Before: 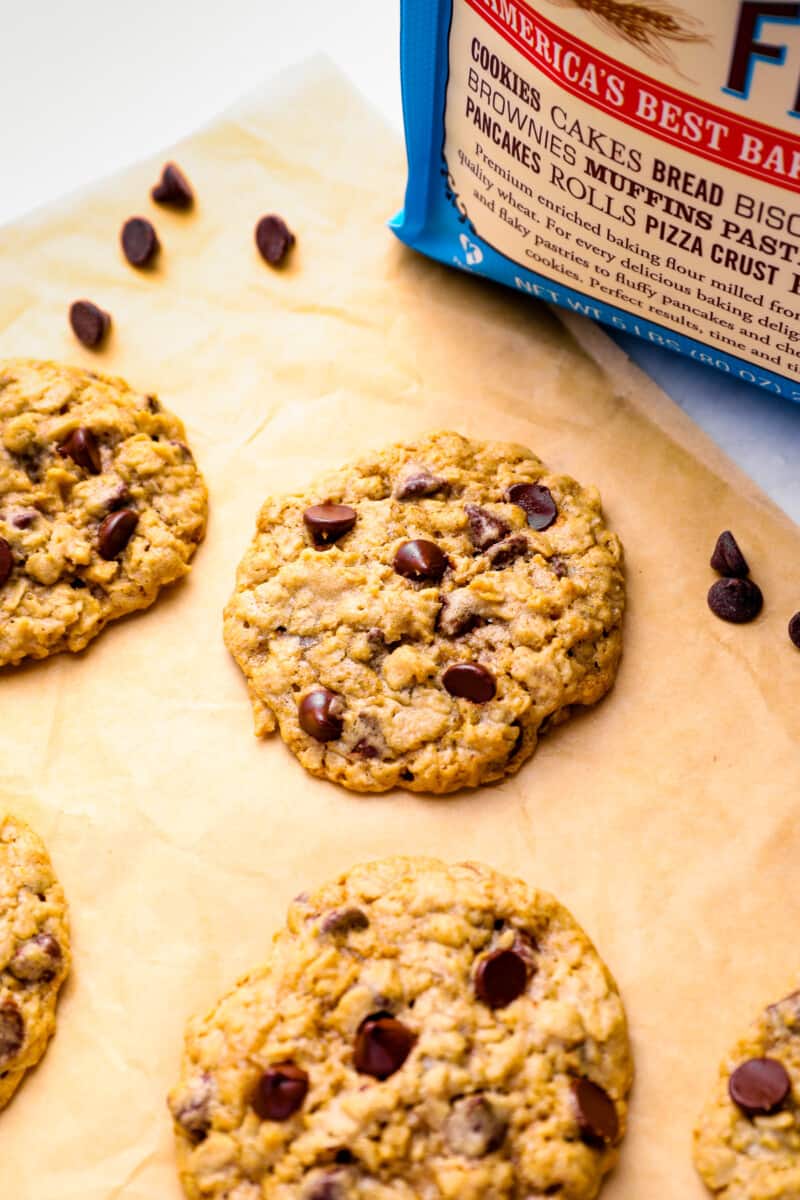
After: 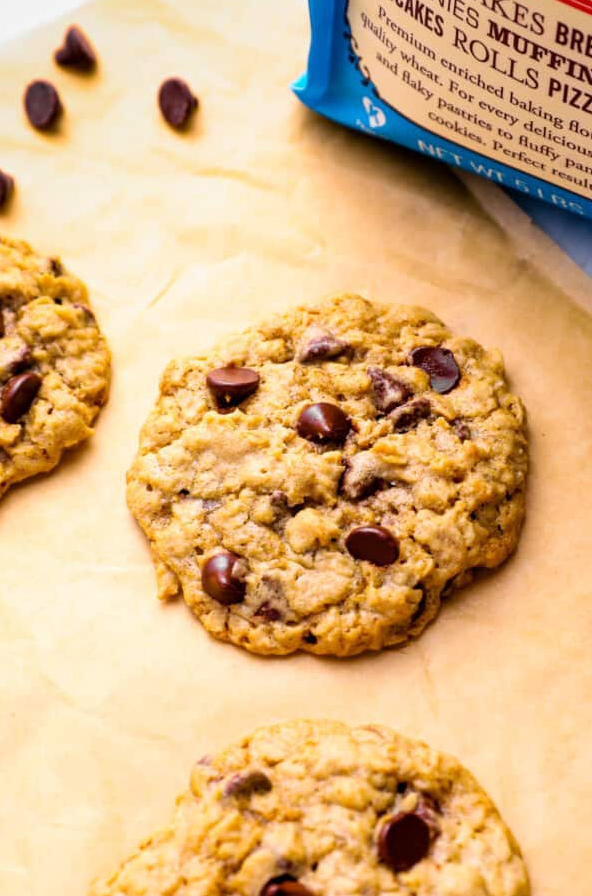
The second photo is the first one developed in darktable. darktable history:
crop and rotate: left 12.238%, top 11.465%, right 13.697%, bottom 13.844%
velvia: strength 14.9%
